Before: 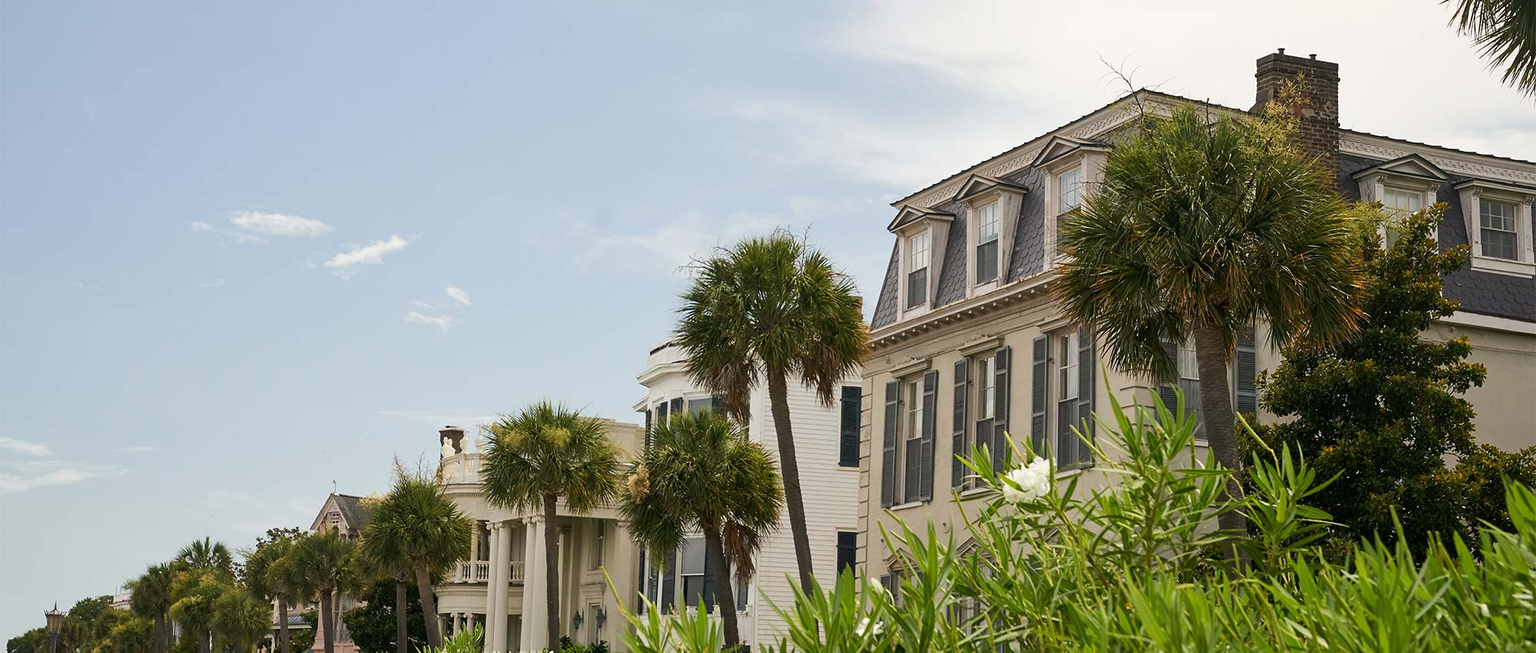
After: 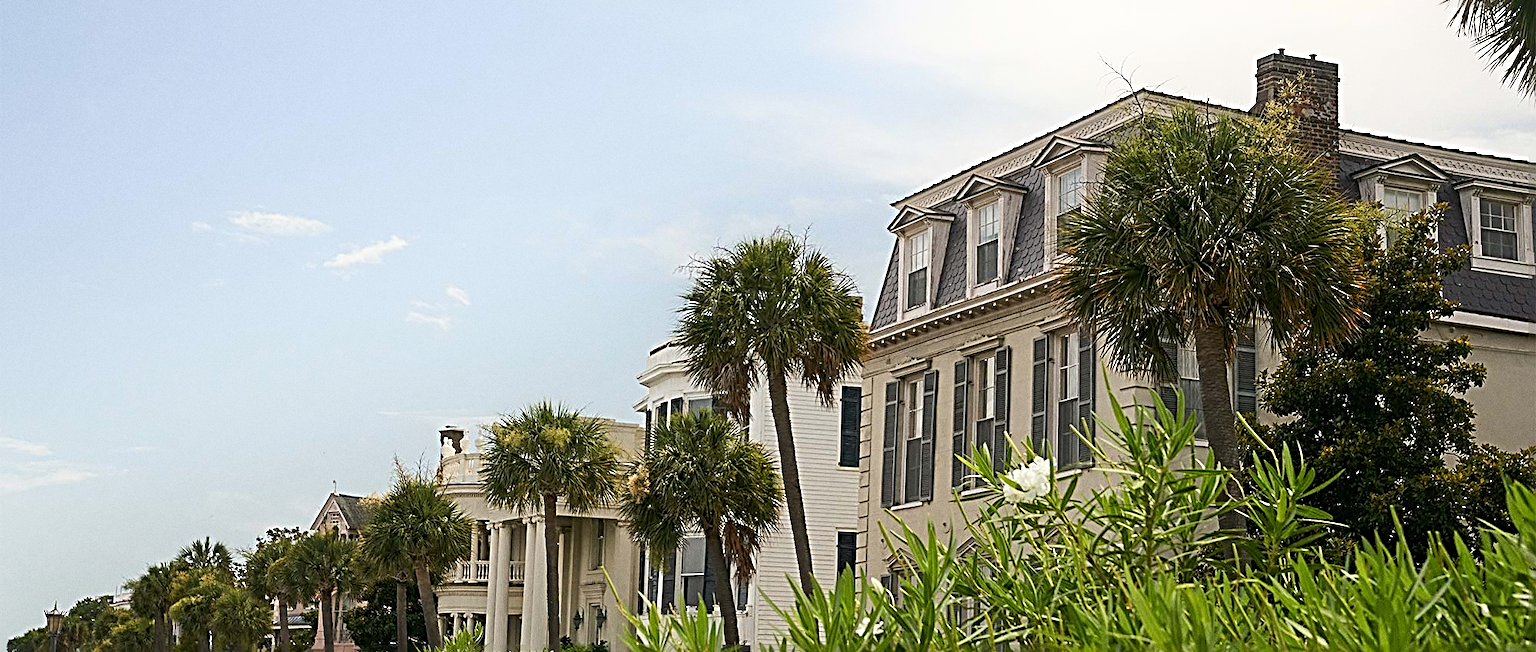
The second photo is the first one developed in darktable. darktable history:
sharpen: radius 3.69, amount 0.928
shadows and highlights: shadows -40.15, highlights 62.88, soften with gaussian
grain: coarseness 0.09 ISO
